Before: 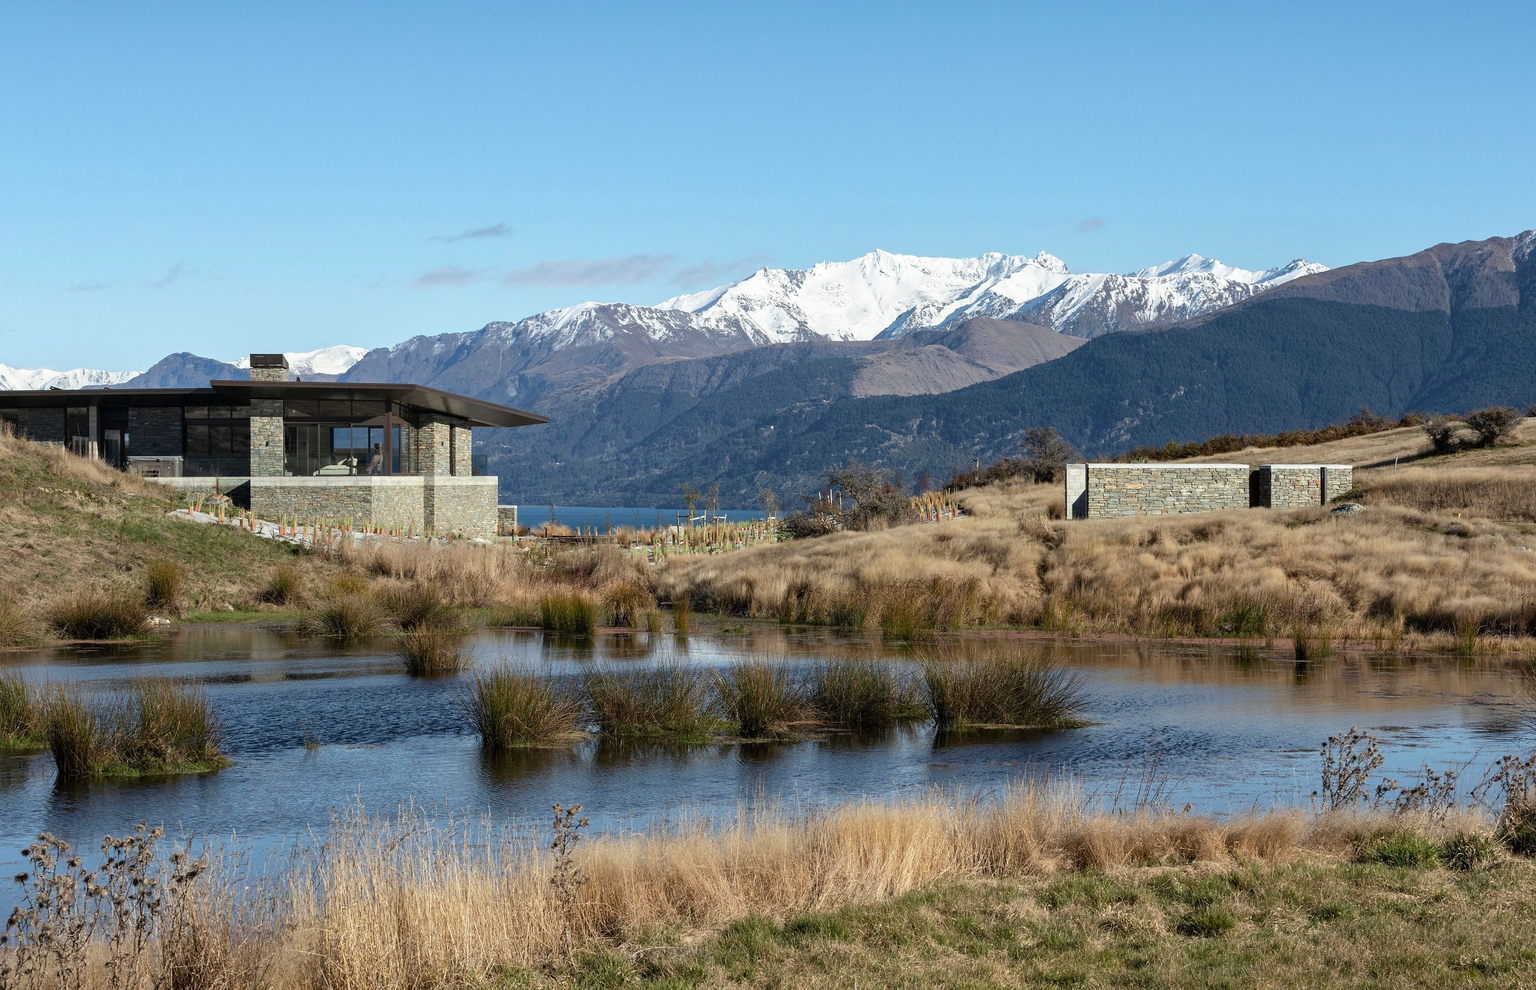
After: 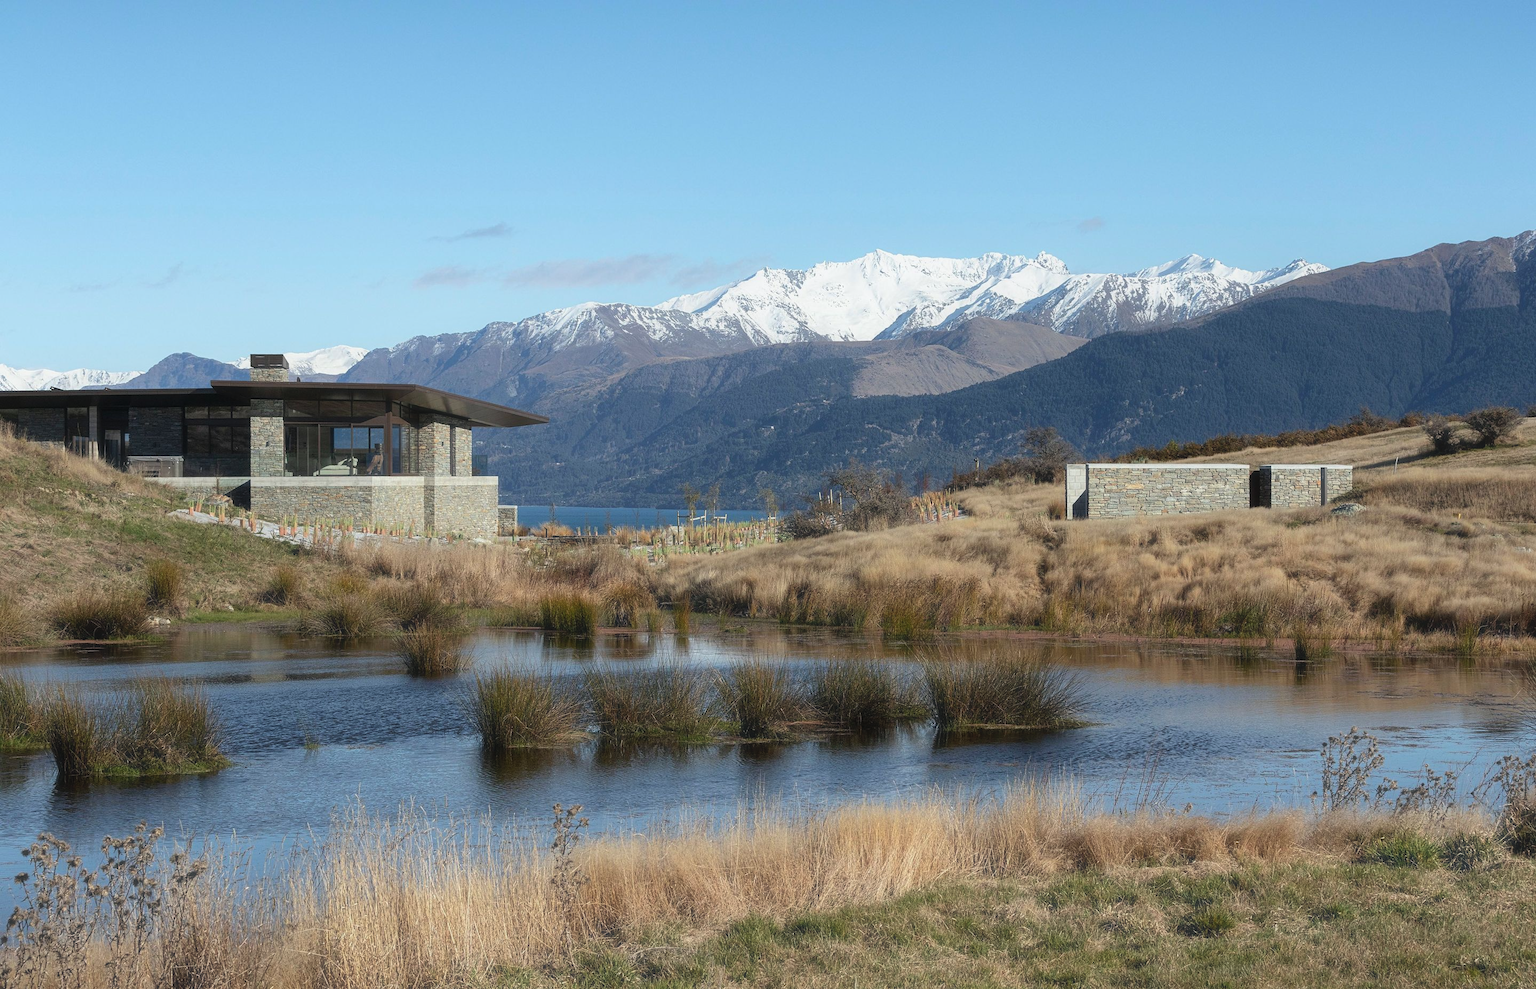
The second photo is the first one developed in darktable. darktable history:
contrast equalizer: y [[0.5, 0.486, 0.447, 0.446, 0.489, 0.5], [0.5 ×6], [0.5 ×6], [0 ×6], [0 ×6]]
haze removal: strength -0.099, compatibility mode true, adaptive false
